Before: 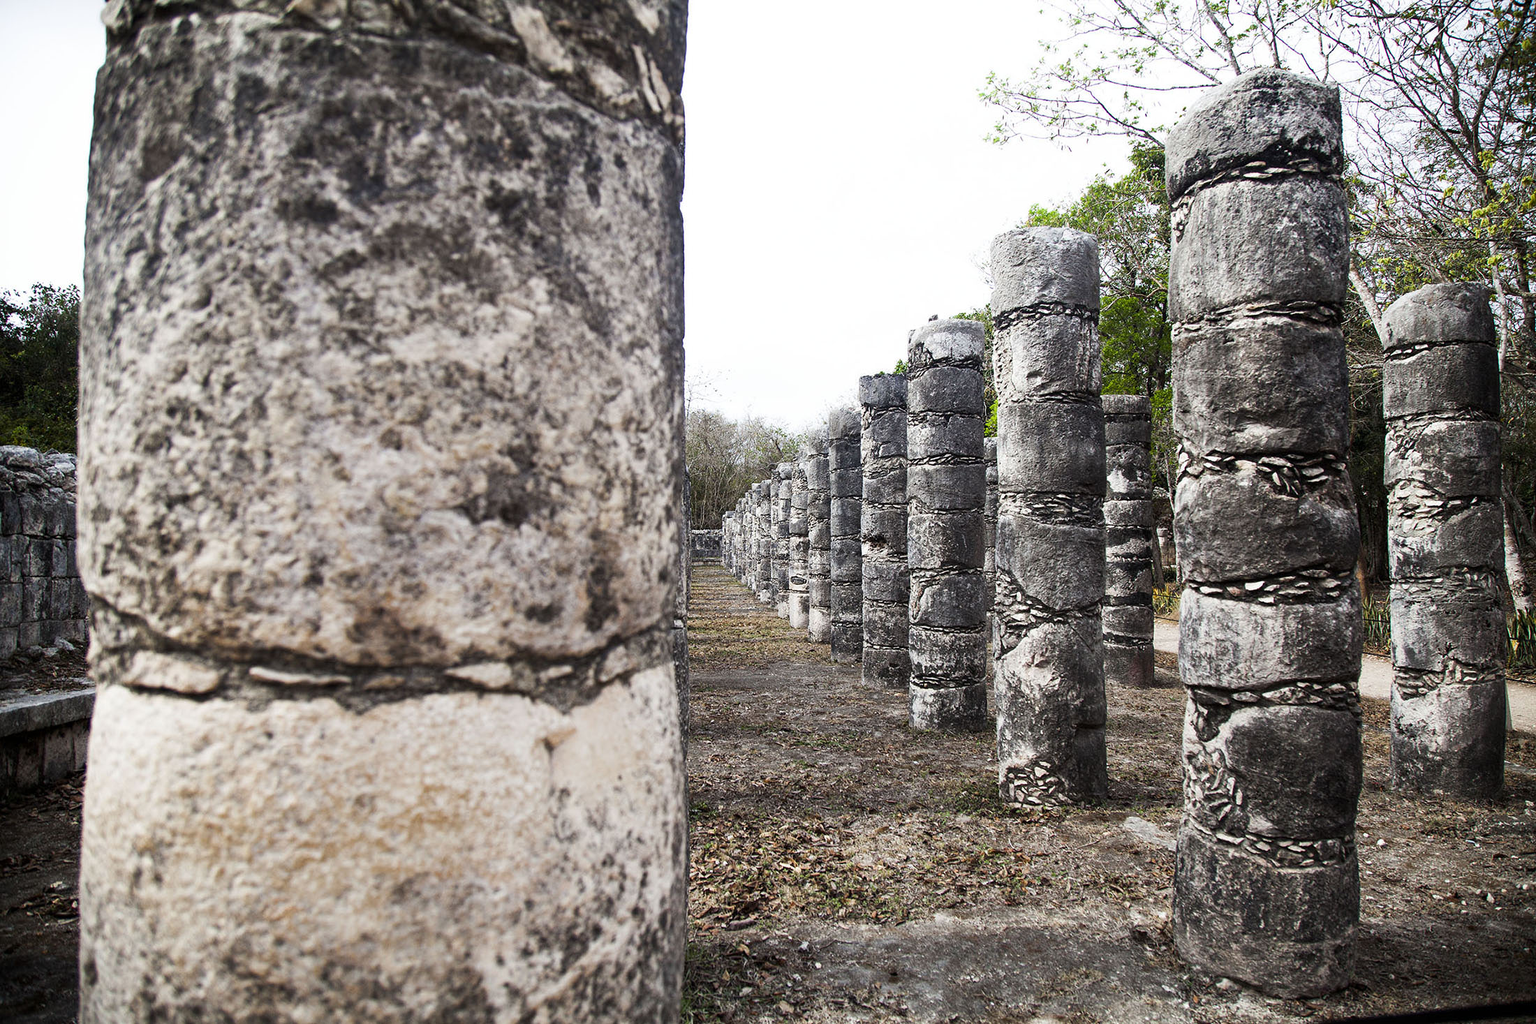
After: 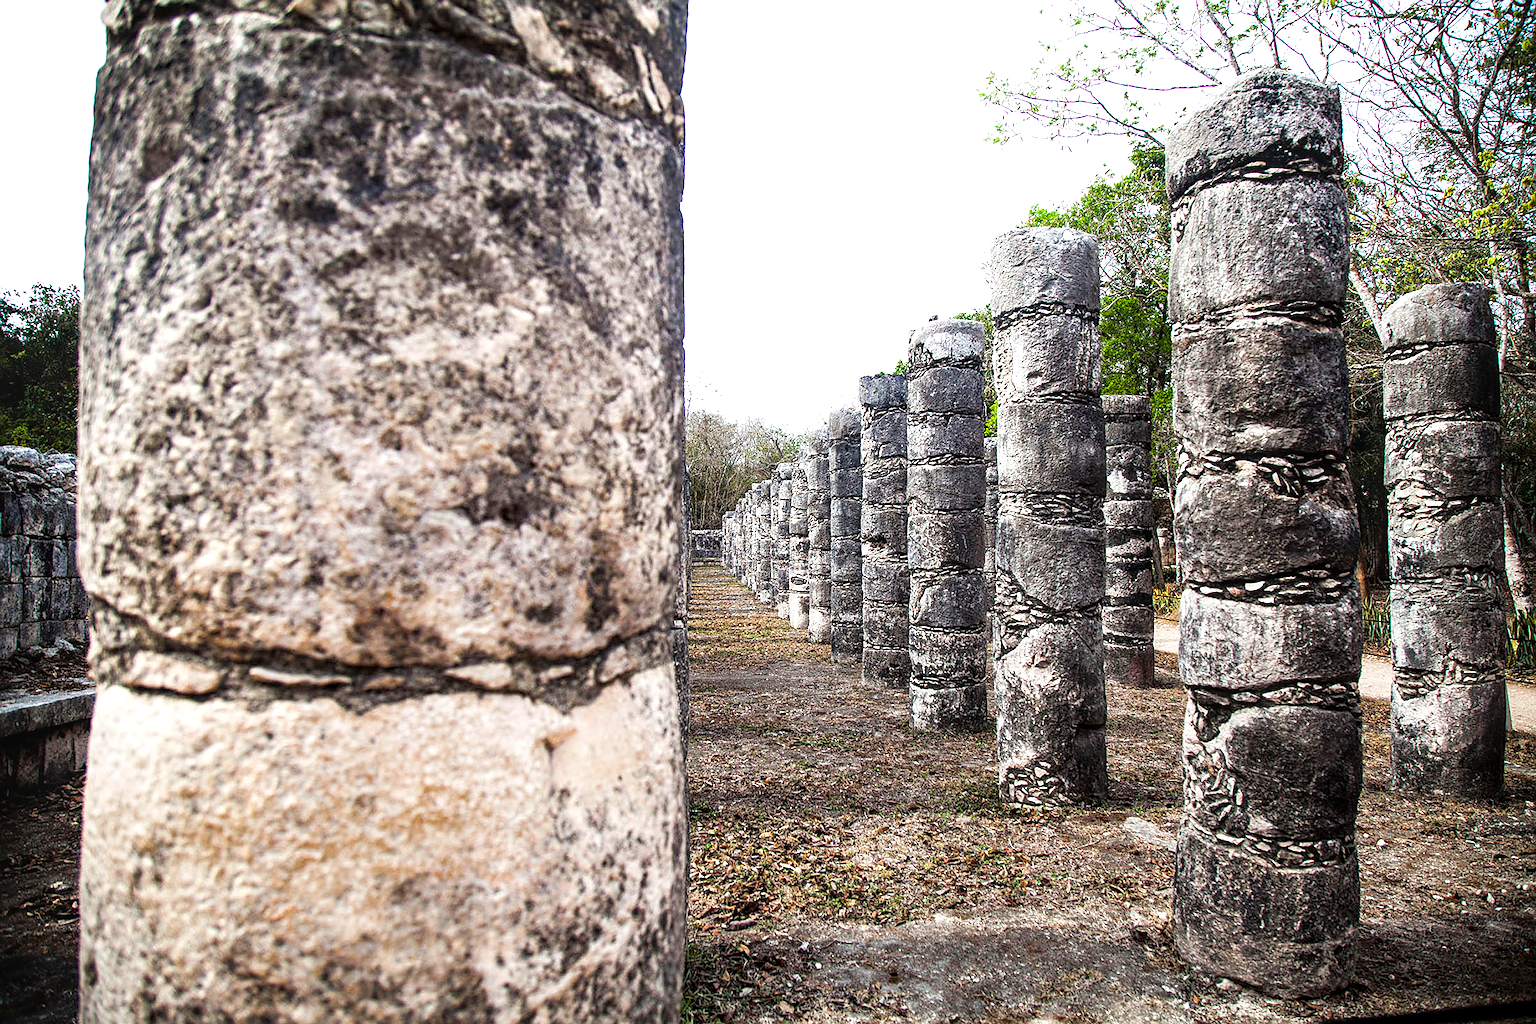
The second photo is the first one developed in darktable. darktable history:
sharpen: radius 1.883, amount 0.392, threshold 1.39
color balance rgb: shadows lift › chroma 1.327%, shadows lift › hue 257.98°, linear chroma grading › global chroma 15.376%, perceptual saturation grading › global saturation -2.182%, perceptual saturation grading › highlights -7.455%, perceptual saturation grading › mid-tones 7.399%, perceptual saturation grading › shadows 4.772%, global vibrance 20%
local contrast: on, module defaults
tone equalizer: -8 EV -0.398 EV, -7 EV -0.425 EV, -6 EV -0.355 EV, -5 EV -0.194 EV, -3 EV 0.238 EV, -2 EV 0.335 EV, -1 EV 0.396 EV, +0 EV 0.389 EV
